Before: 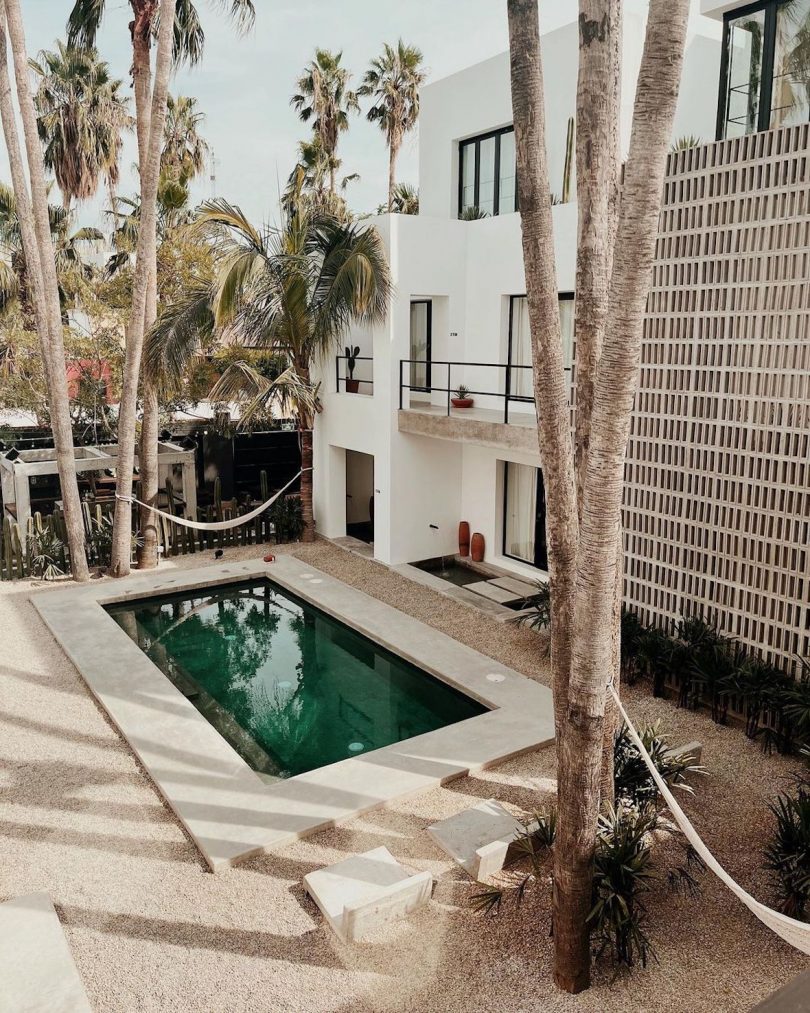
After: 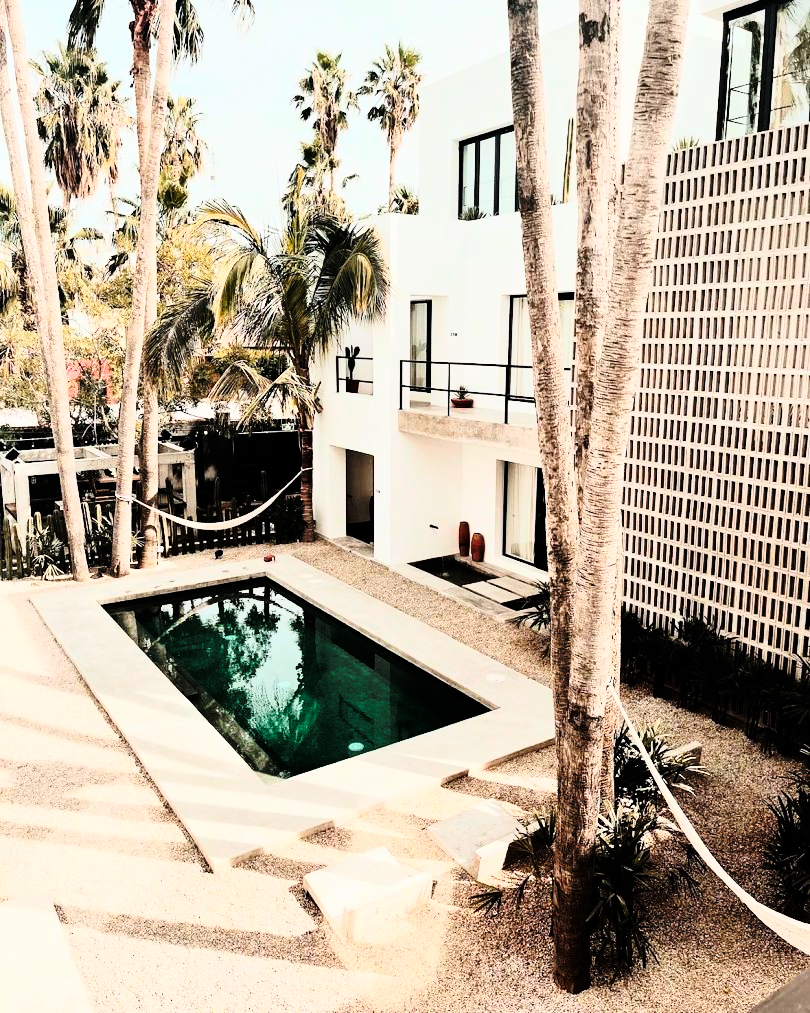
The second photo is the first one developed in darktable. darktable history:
base curve: curves: ch0 [(0, 0) (0.073, 0.04) (0.157, 0.139) (0.492, 0.492) (0.758, 0.758) (1, 1)], preserve colors none
rgb curve: curves: ch0 [(0, 0) (0.21, 0.15) (0.24, 0.21) (0.5, 0.75) (0.75, 0.96) (0.89, 0.99) (1, 1)]; ch1 [(0, 0.02) (0.21, 0.13) (0.25, 0.2) (0.5, 0.67) (0.75, 0.9) (0.89, 0.97) (1, 1)]; ch2 [(0, 0.02) (0.21, 0.13) (0.25, 0.2) (0.5, 0.67) (0.75, 0.9) (0.89, 0.97) (1, 1)], compensate middle gray true
